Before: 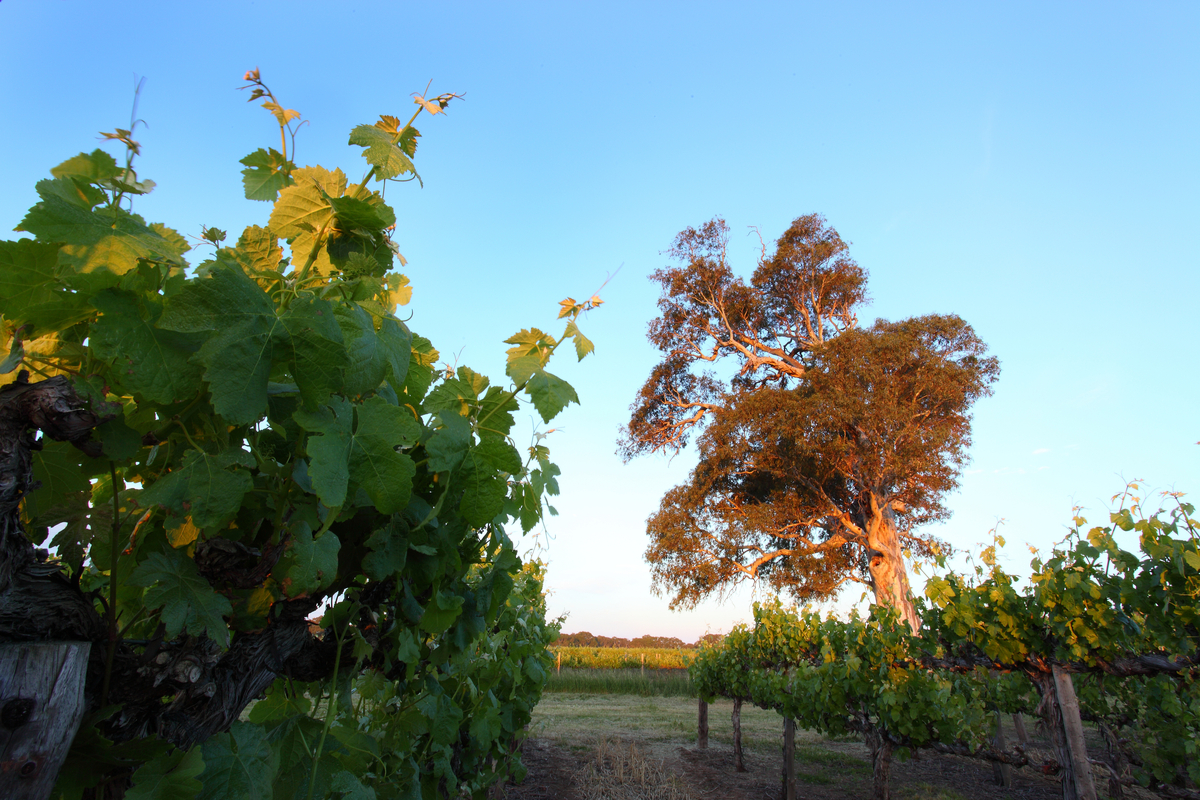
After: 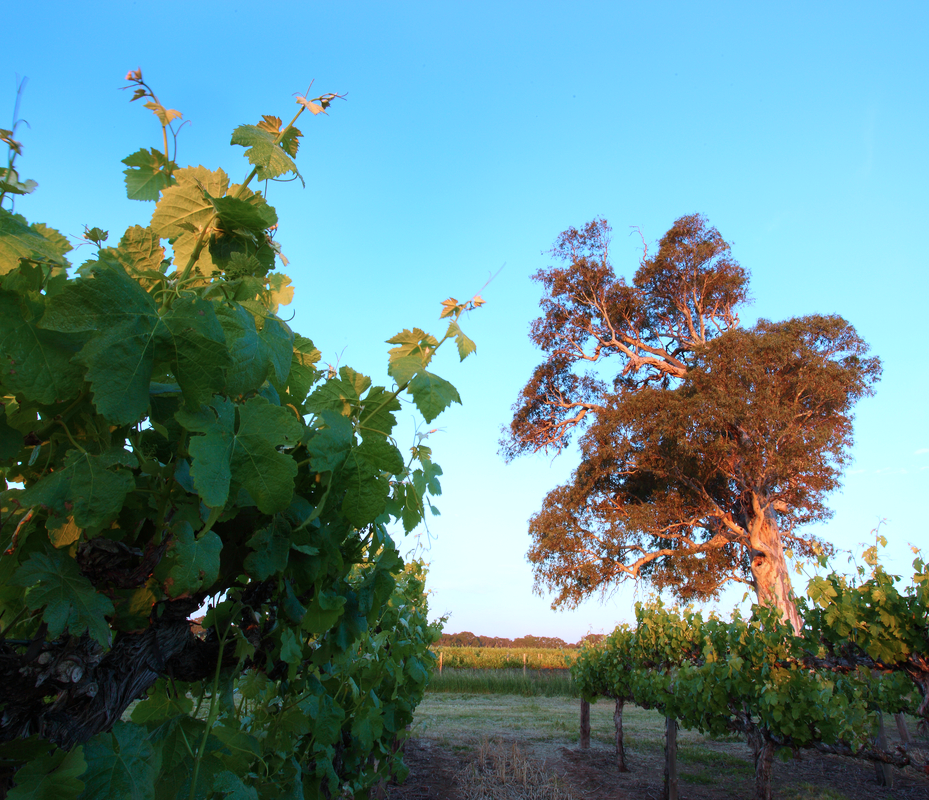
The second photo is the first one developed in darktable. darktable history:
velvia: on, module defaults
crop: left 9.88%, right 12.664%
color correction: highlights a* -2.24, highlights b* -18.1
